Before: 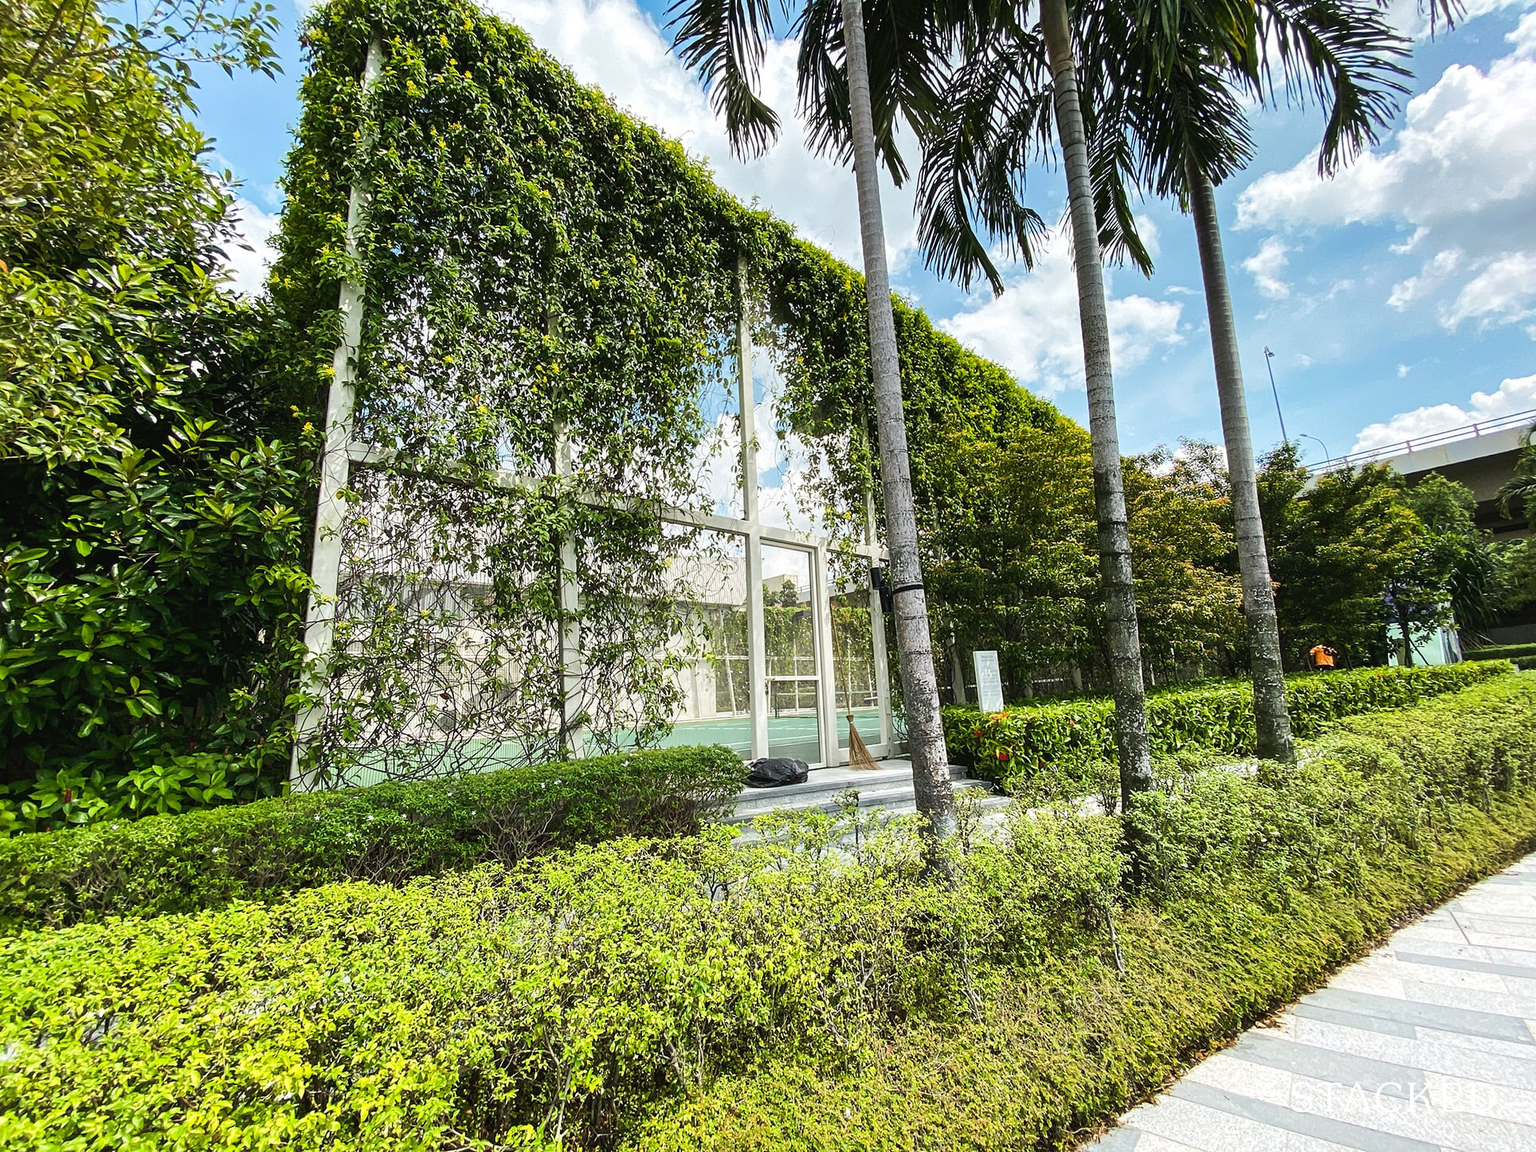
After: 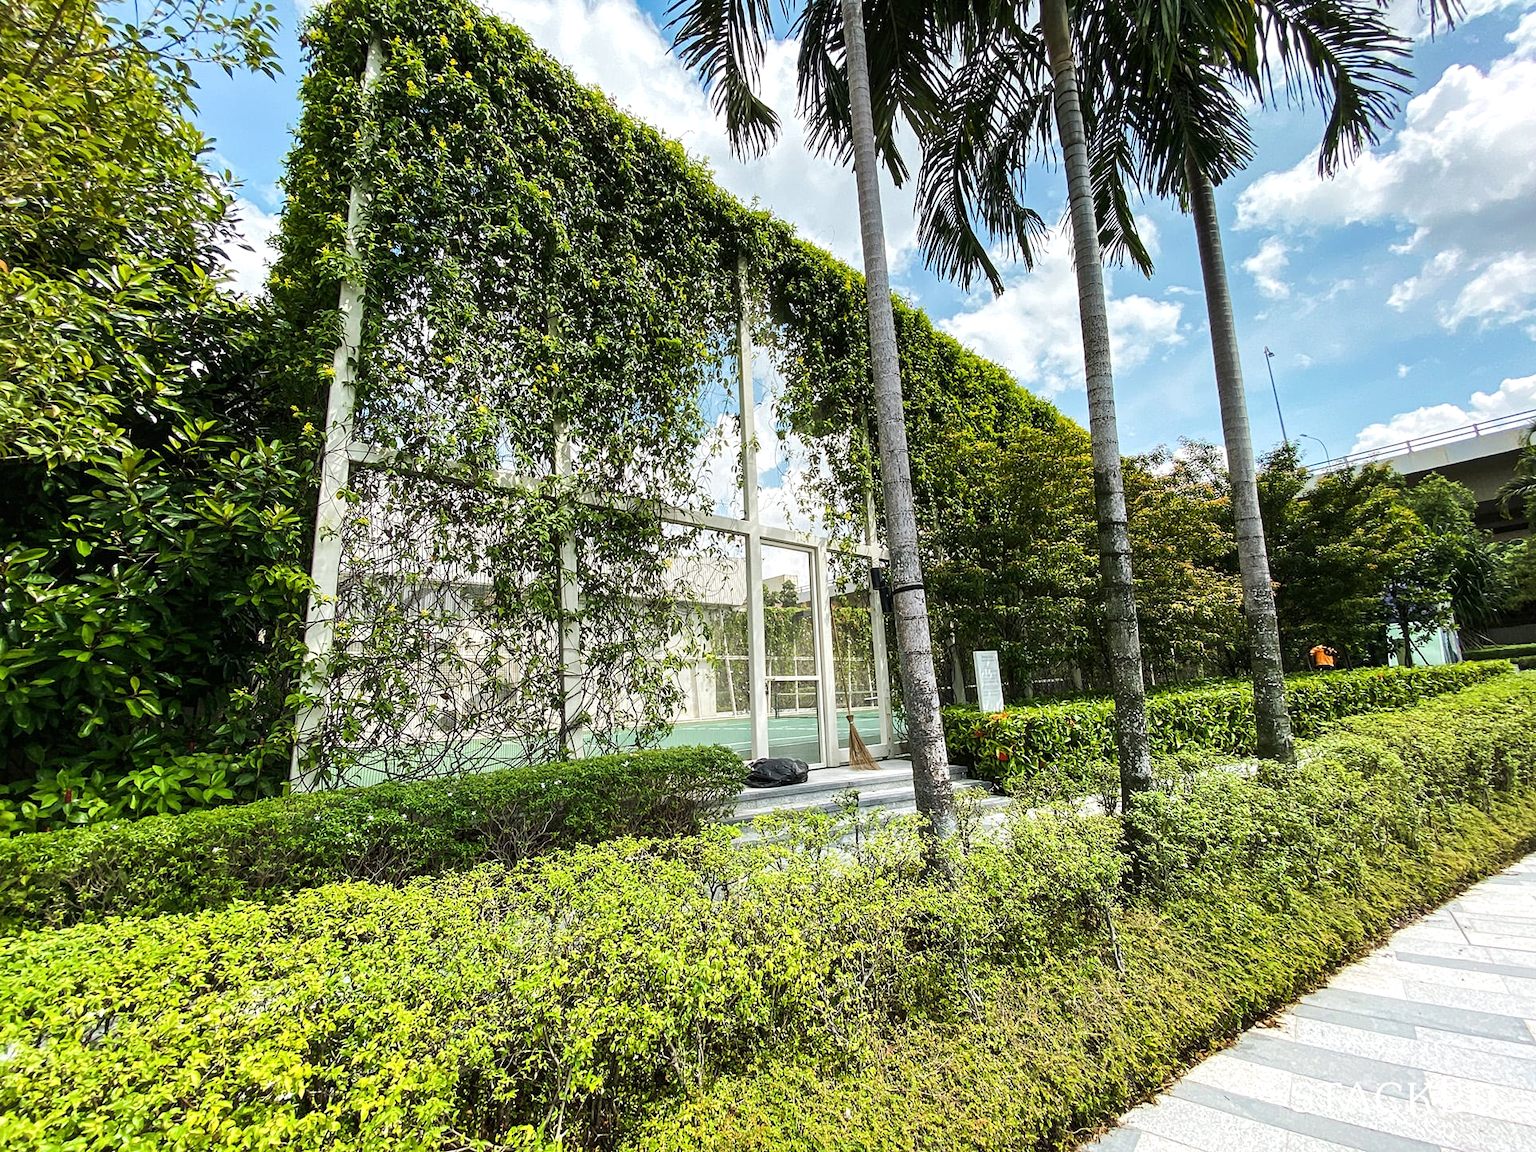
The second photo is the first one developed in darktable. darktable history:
local contrast: highlights 105%, shadows 102%, detail 119%, midtone range 0.2
